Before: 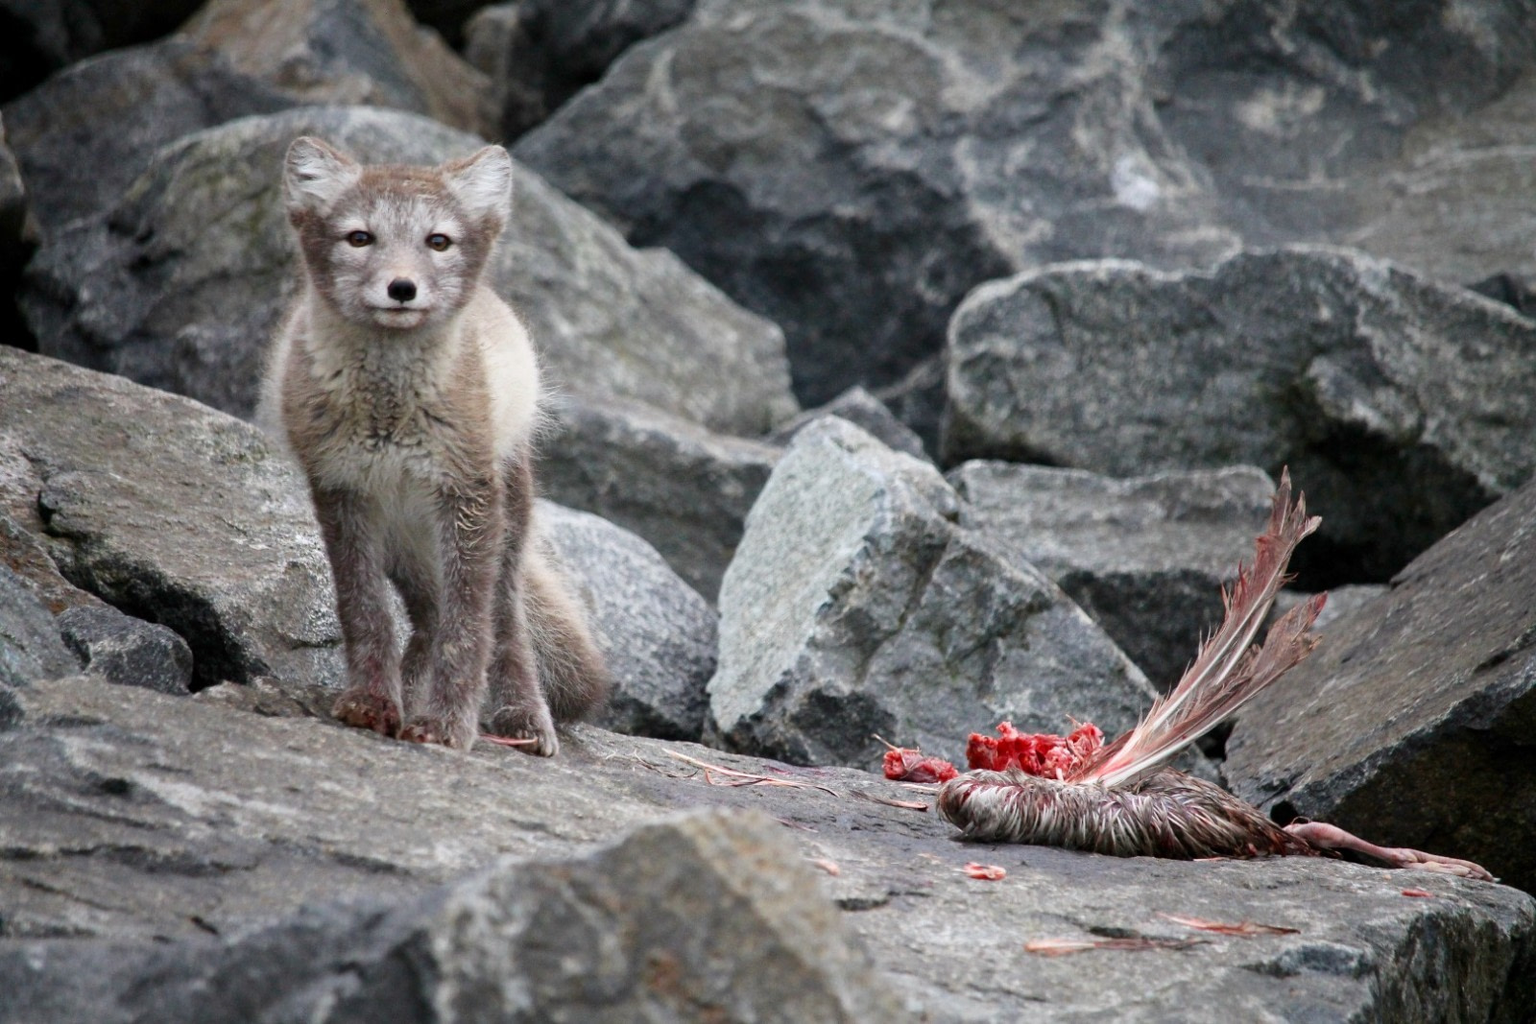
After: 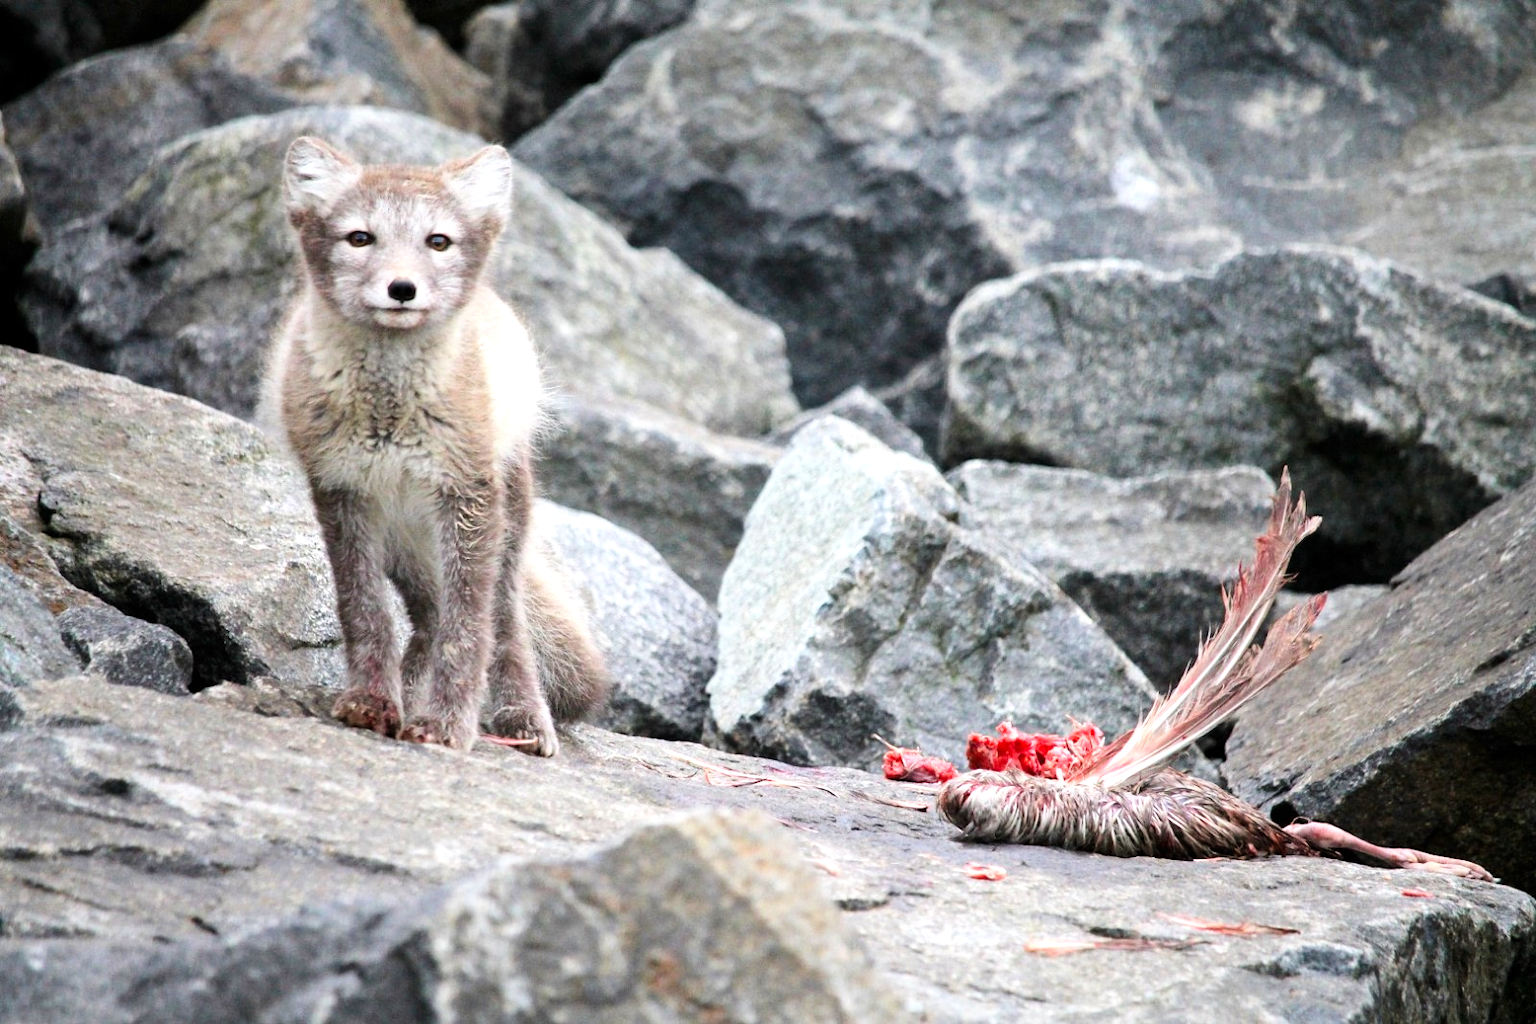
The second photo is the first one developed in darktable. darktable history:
tone curve: curves: ch0 [(0, 0) (0.004, 0.001) (0.133, 0.112) (0.325, 0.362) (0.832, 0.893) (1, 1)], color space Lab, linked channels, preserve colors none
exposure: black level correction 0, exposure 0.7 EV, compensate exposure bias true, compensate highlight preservation false
